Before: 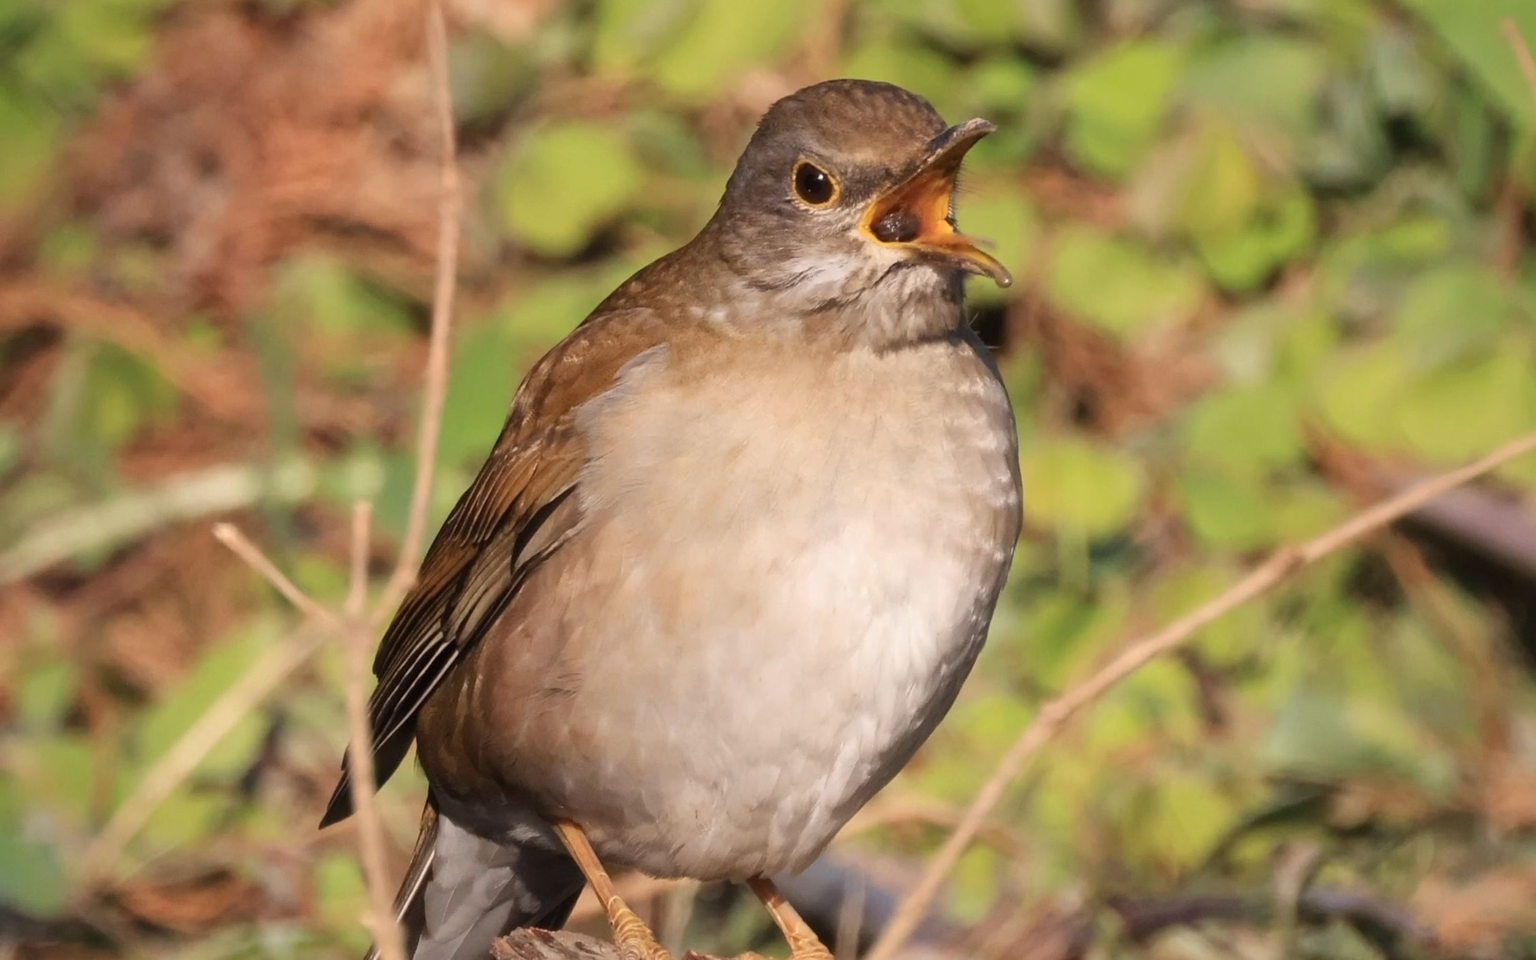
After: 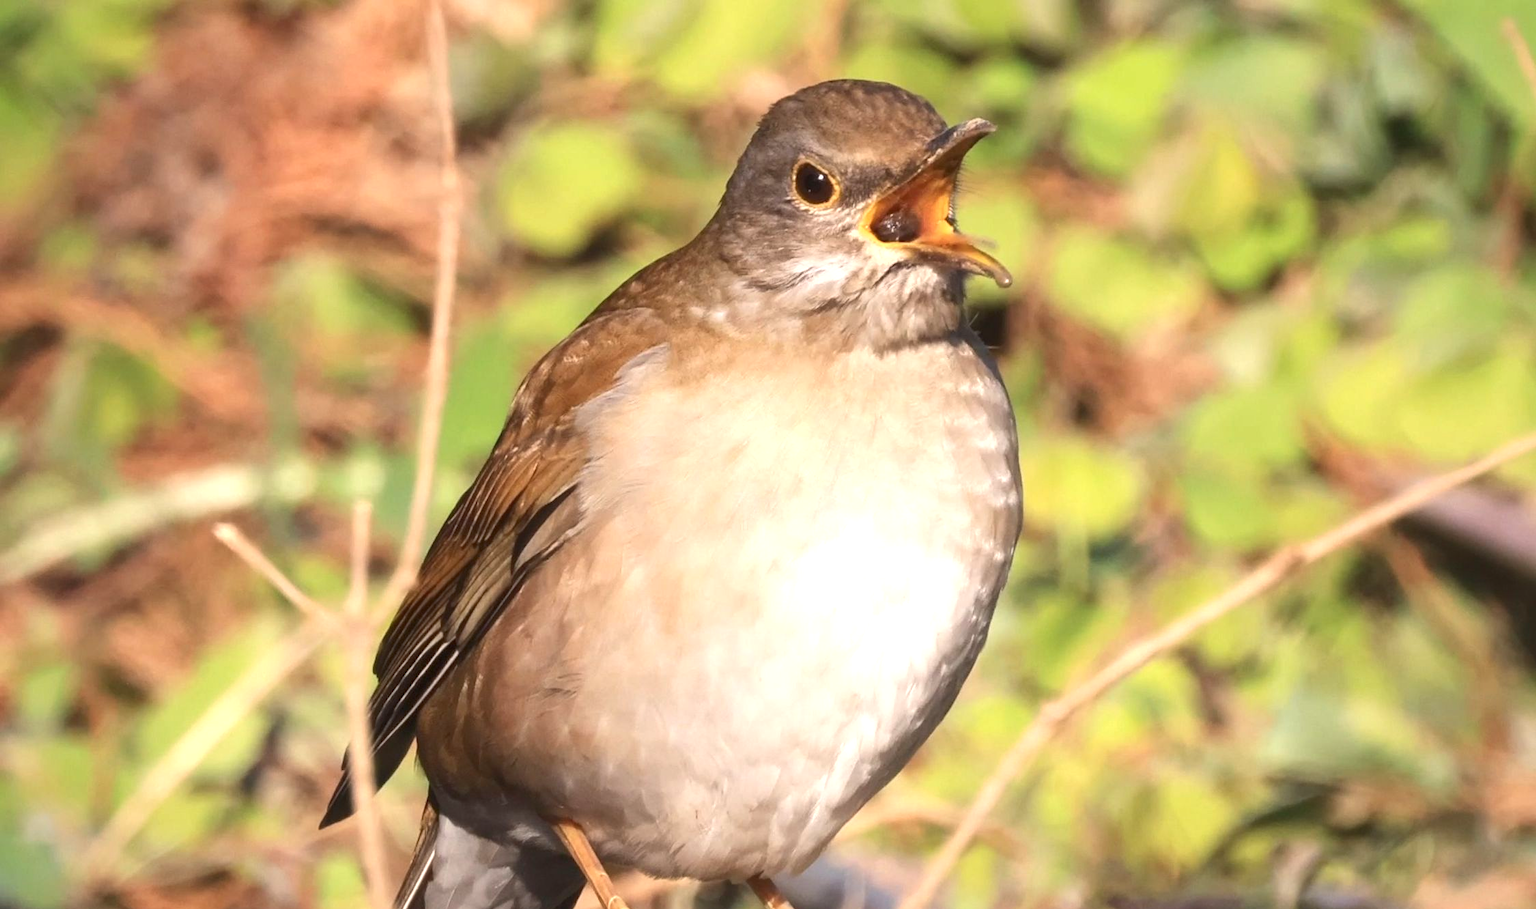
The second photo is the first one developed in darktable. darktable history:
crop and rotate: top 0.008%, bottom 5.202%
tone equalizer: -8 EV 0.244 EV, -7 EV 0.448 EV, -6 EV 0.377 EV, -5 EV 0.239 EV, -3 EV -0.263 EV, -2 EV -0.427 EV, -1 EV -0.435 EV, +0 EV -0.254 EV
exposure: black level correction 0, exposure 1 EV, compensate highlight preservation false
